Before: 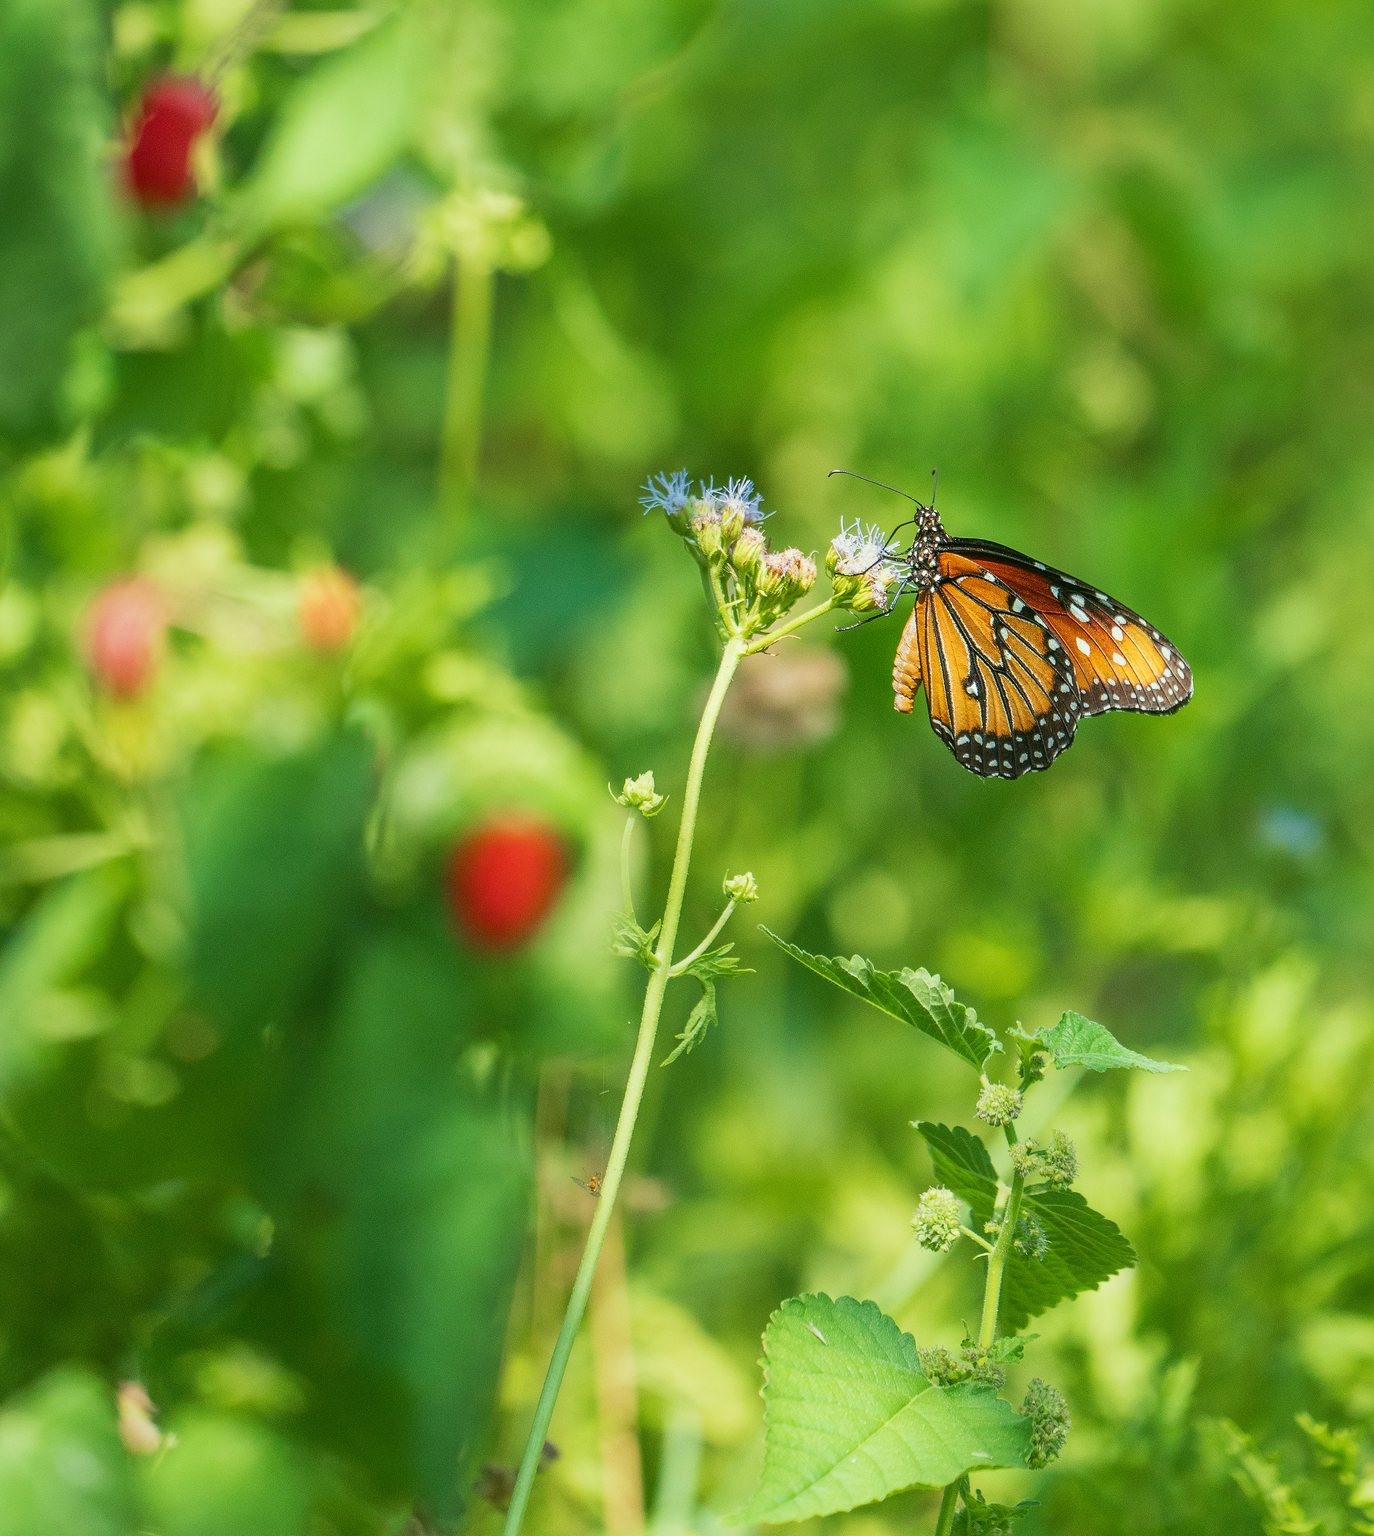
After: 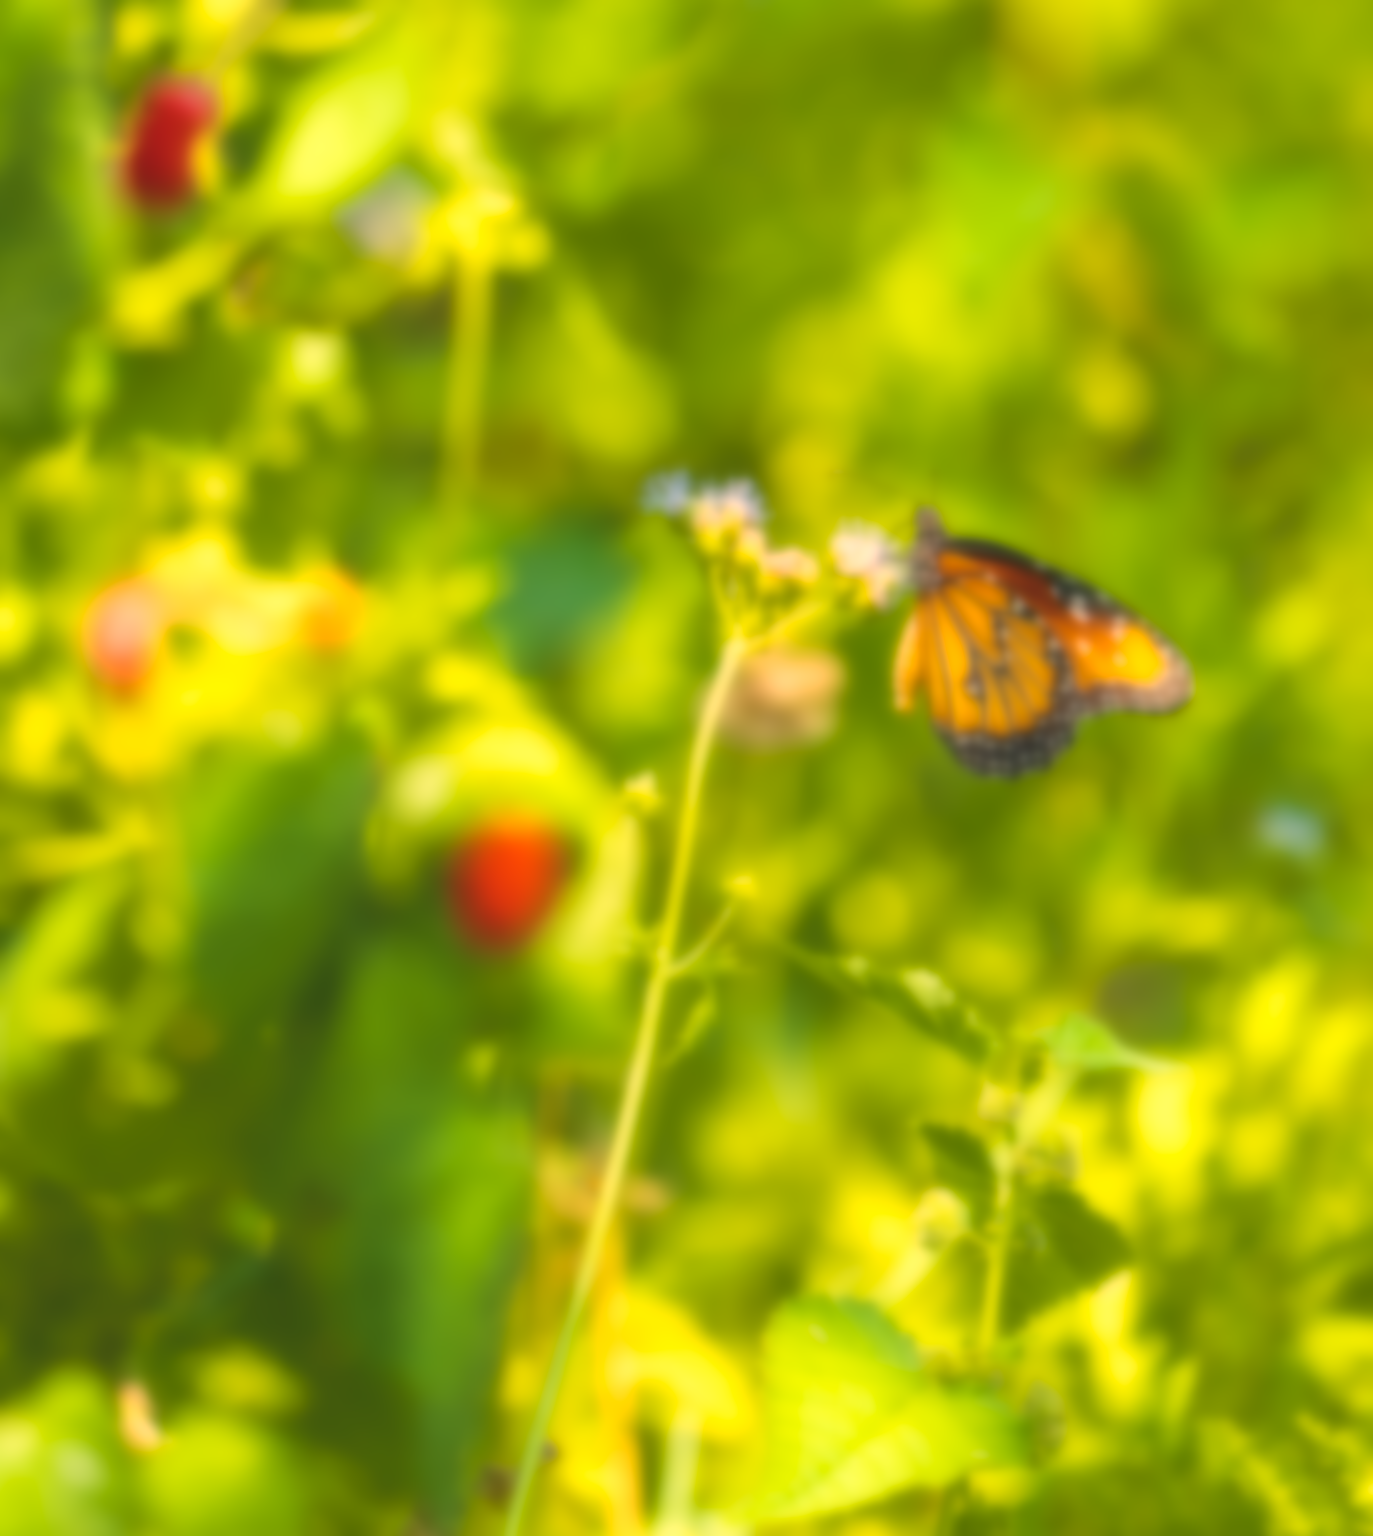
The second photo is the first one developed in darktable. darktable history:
color balance rgb: linear chroma grading › global chroma 15%, perceptual saturation grading › global saturation 30%
lowpass: radius 16, unbound 0
color correction: highlights a* 19.59, highlights b* 27.49, shadows a* 3.46, shadows b* -17.28, saturation 0.73
exposure: black level correction -0.002, exposure 0.54 EV, compensate highlight preservation false
